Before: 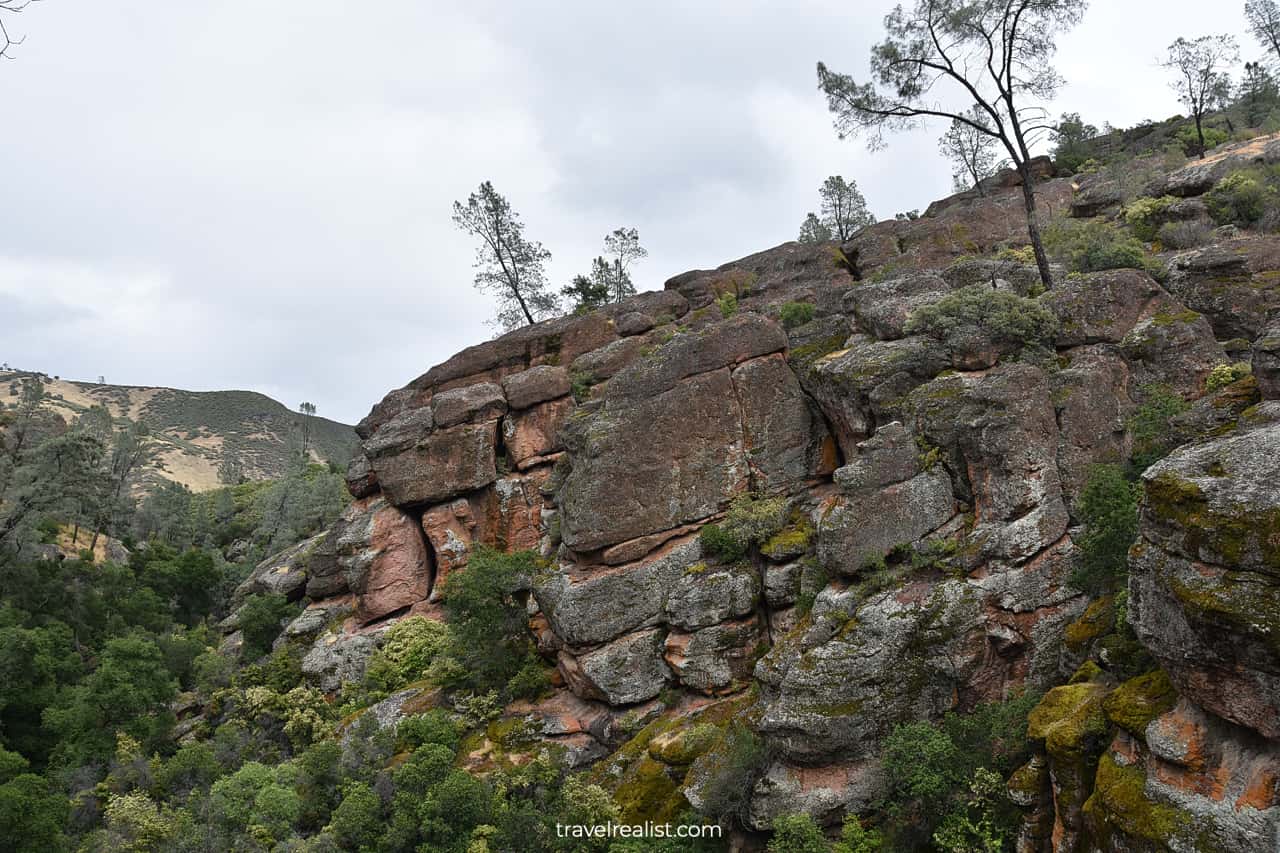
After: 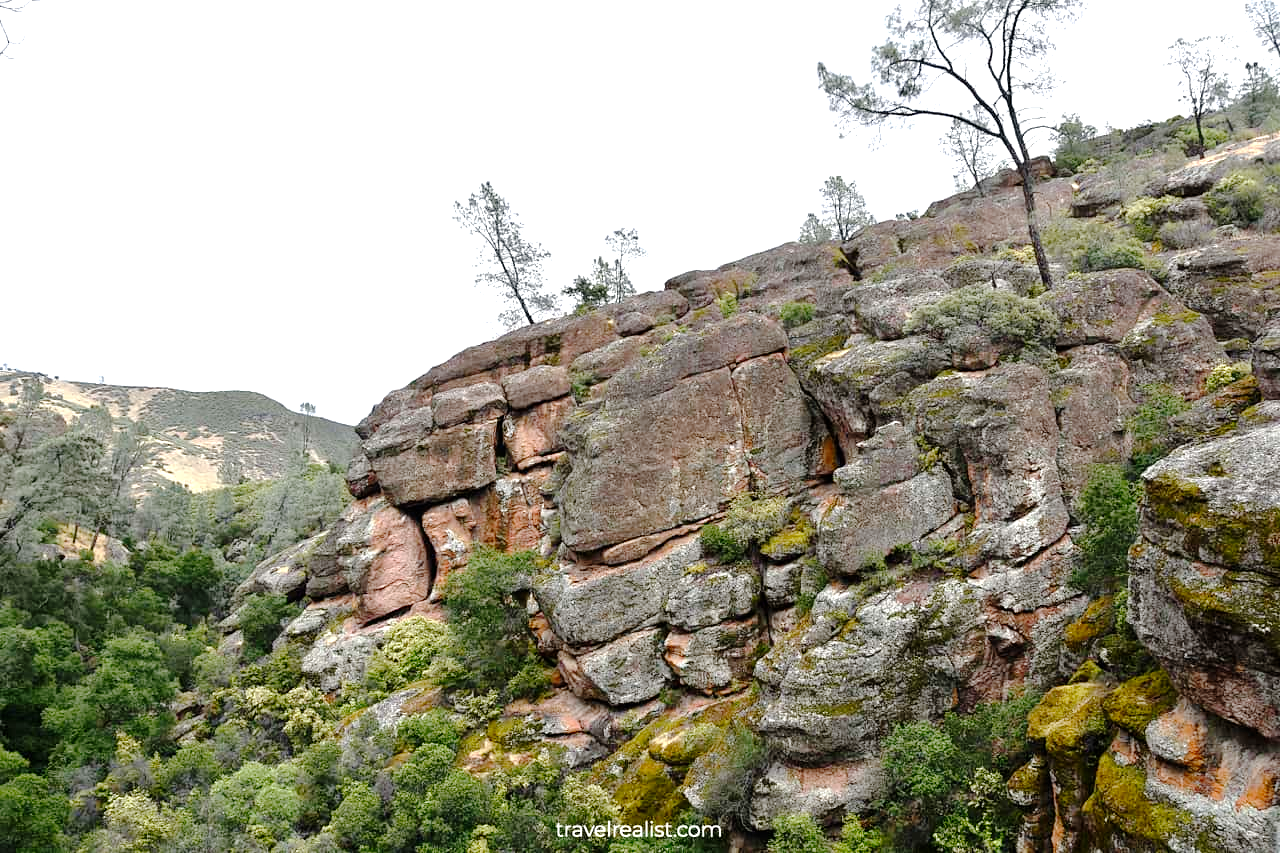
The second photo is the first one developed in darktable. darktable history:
tone curve: curves: ch0 [(0, 0) (0.004, 0) (0.133, 0.076) (0.325, 0.362) (0.879, 0.885) (1, 1)], preserve colors none
exposure: exposure 0.951 EV, compensate highlight preservation false
